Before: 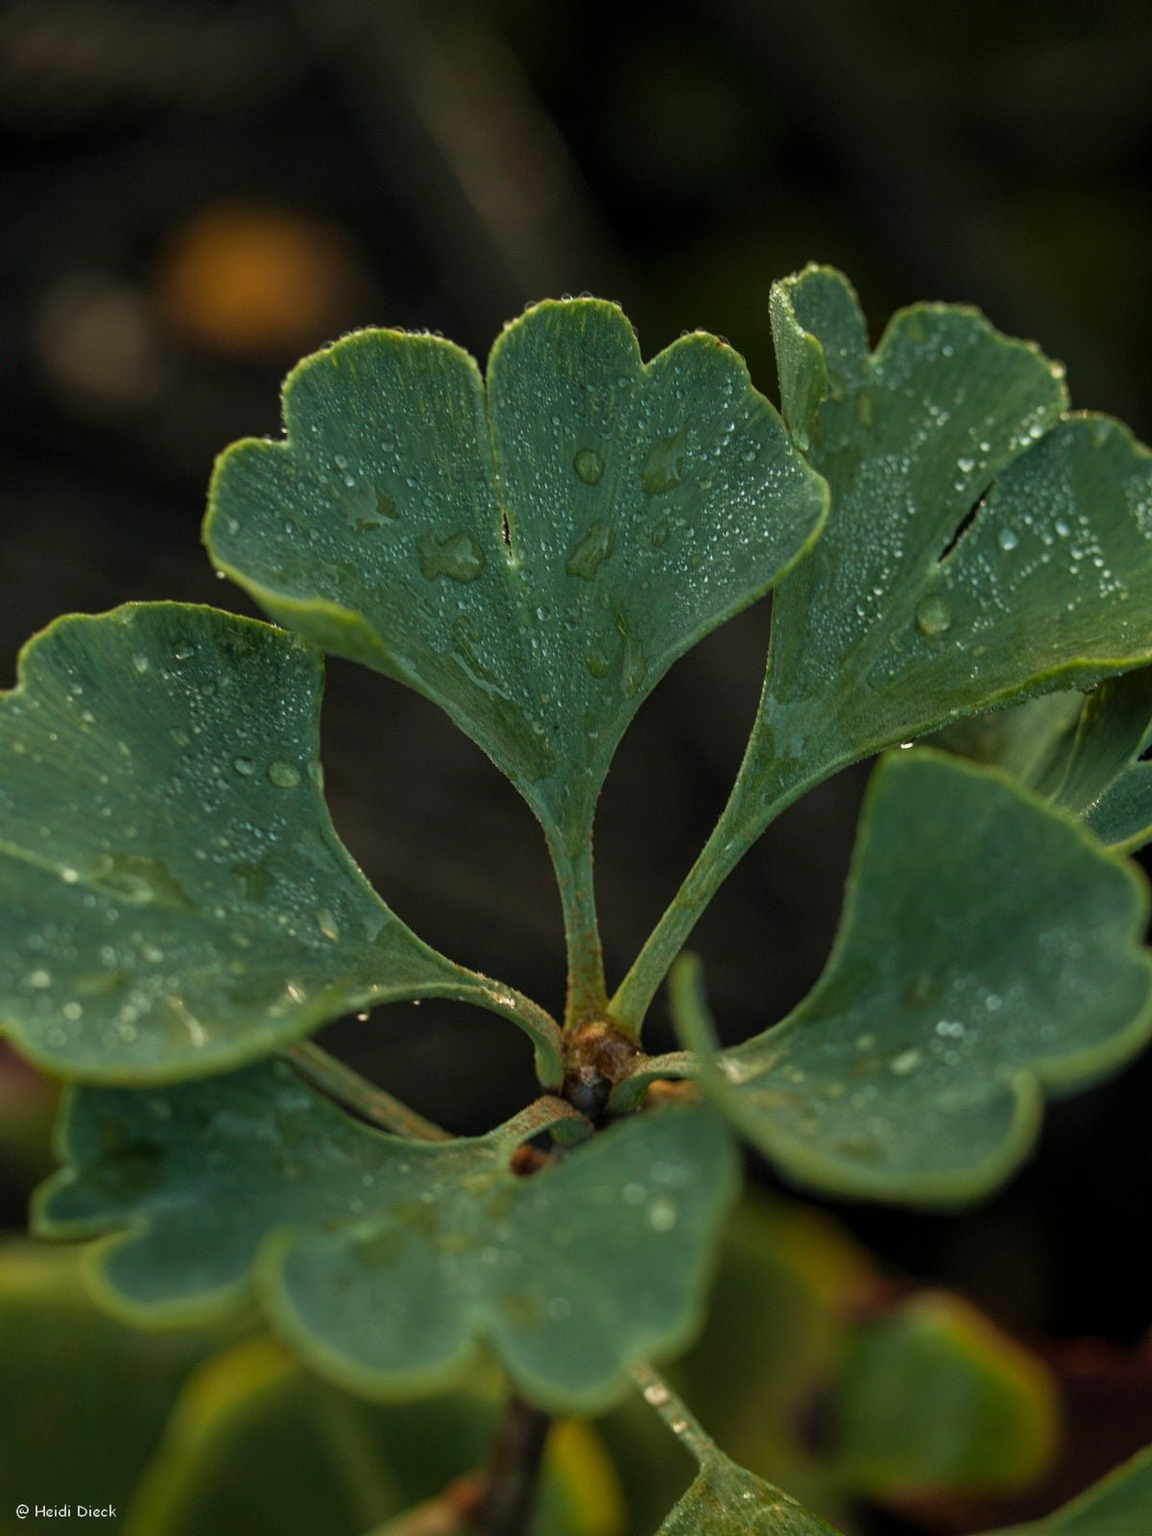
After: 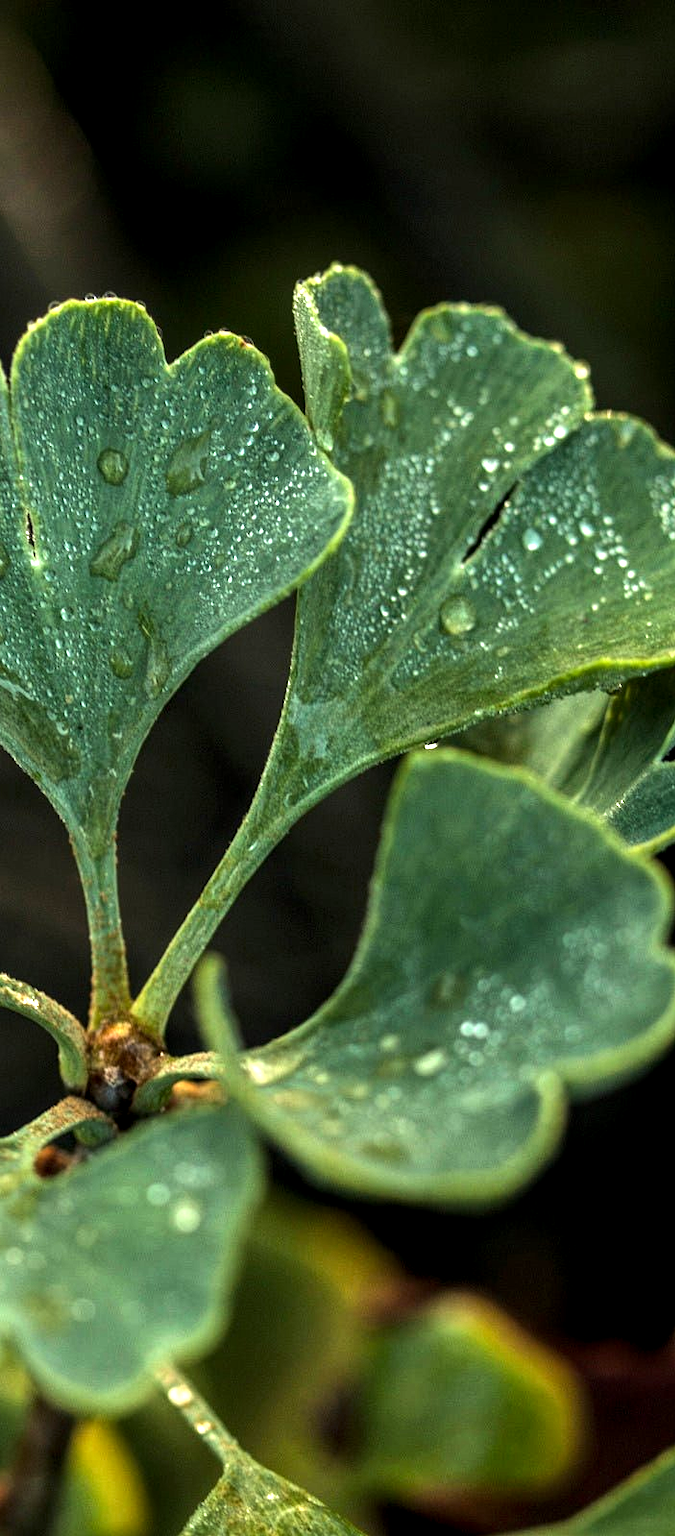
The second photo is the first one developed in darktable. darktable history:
tone equalizer: -8 EV -0.75 EV, -7 EV -0.7 EV, -6 EV -0.6 EV, -5 EV -0.4 EV, -3 EV 0.4 EV, -2 EV 0.6 EV, -1 EV 0.7 EV, +0 EV 0.75 EV, edges refinement/feathering 500, mask exposure compensation -1.57 EV, preserve details no
local contrast: on, module defaults
crop: left 41.402%
exposure: black level correction 0.001, exposure 1 EV, compensate highlight preservation false
